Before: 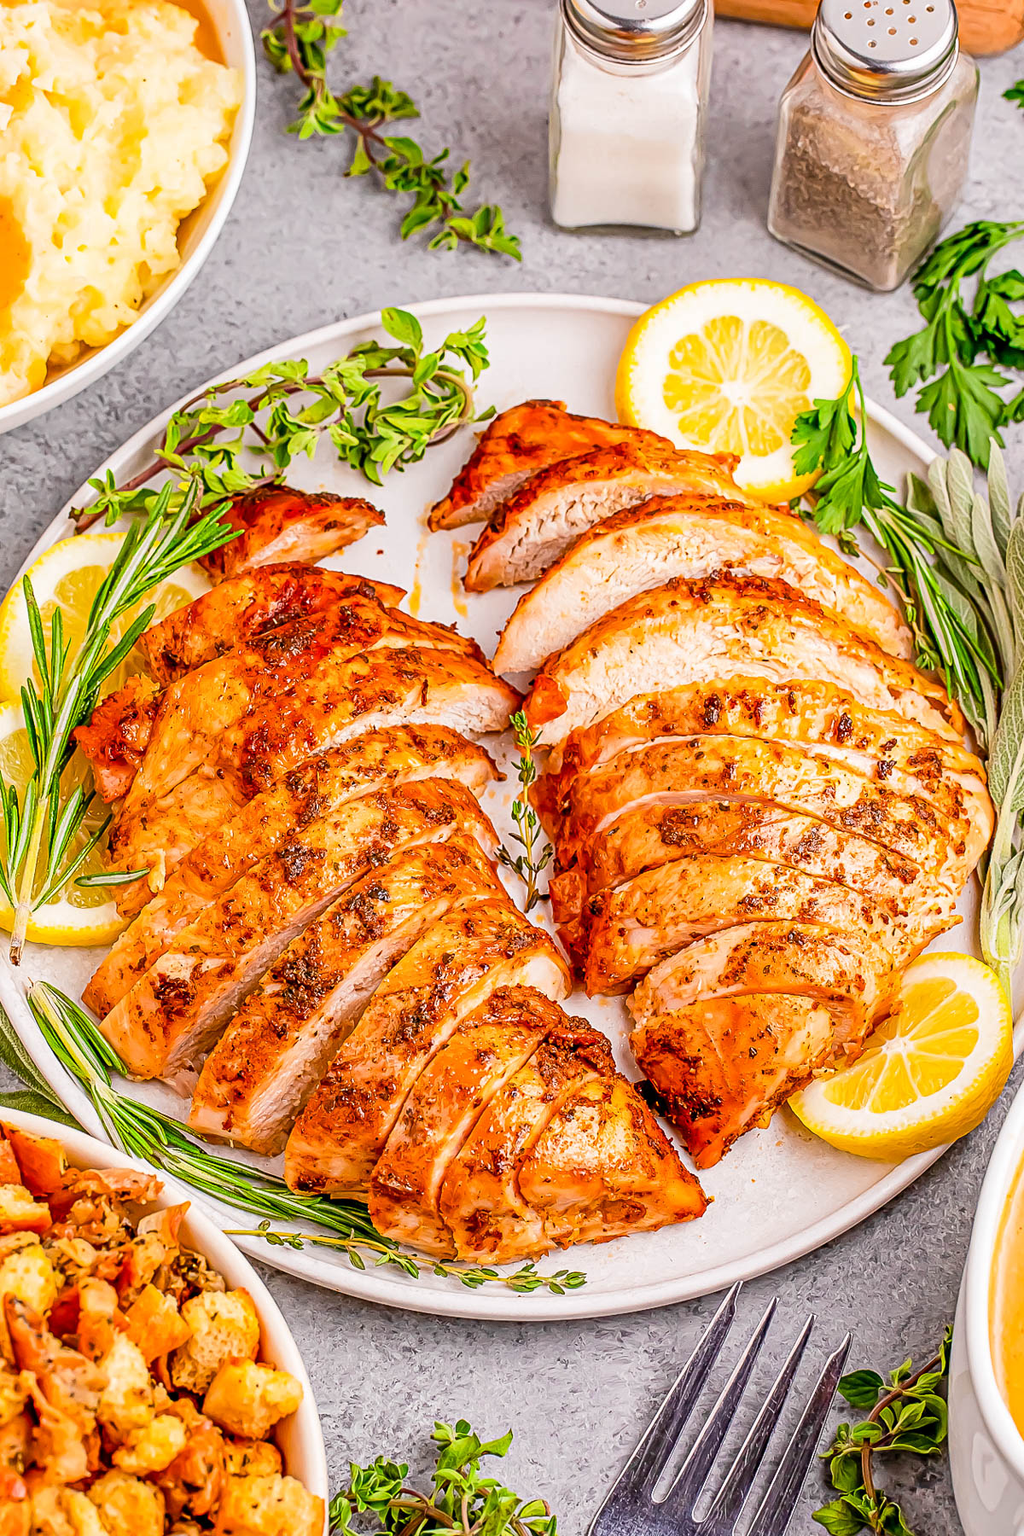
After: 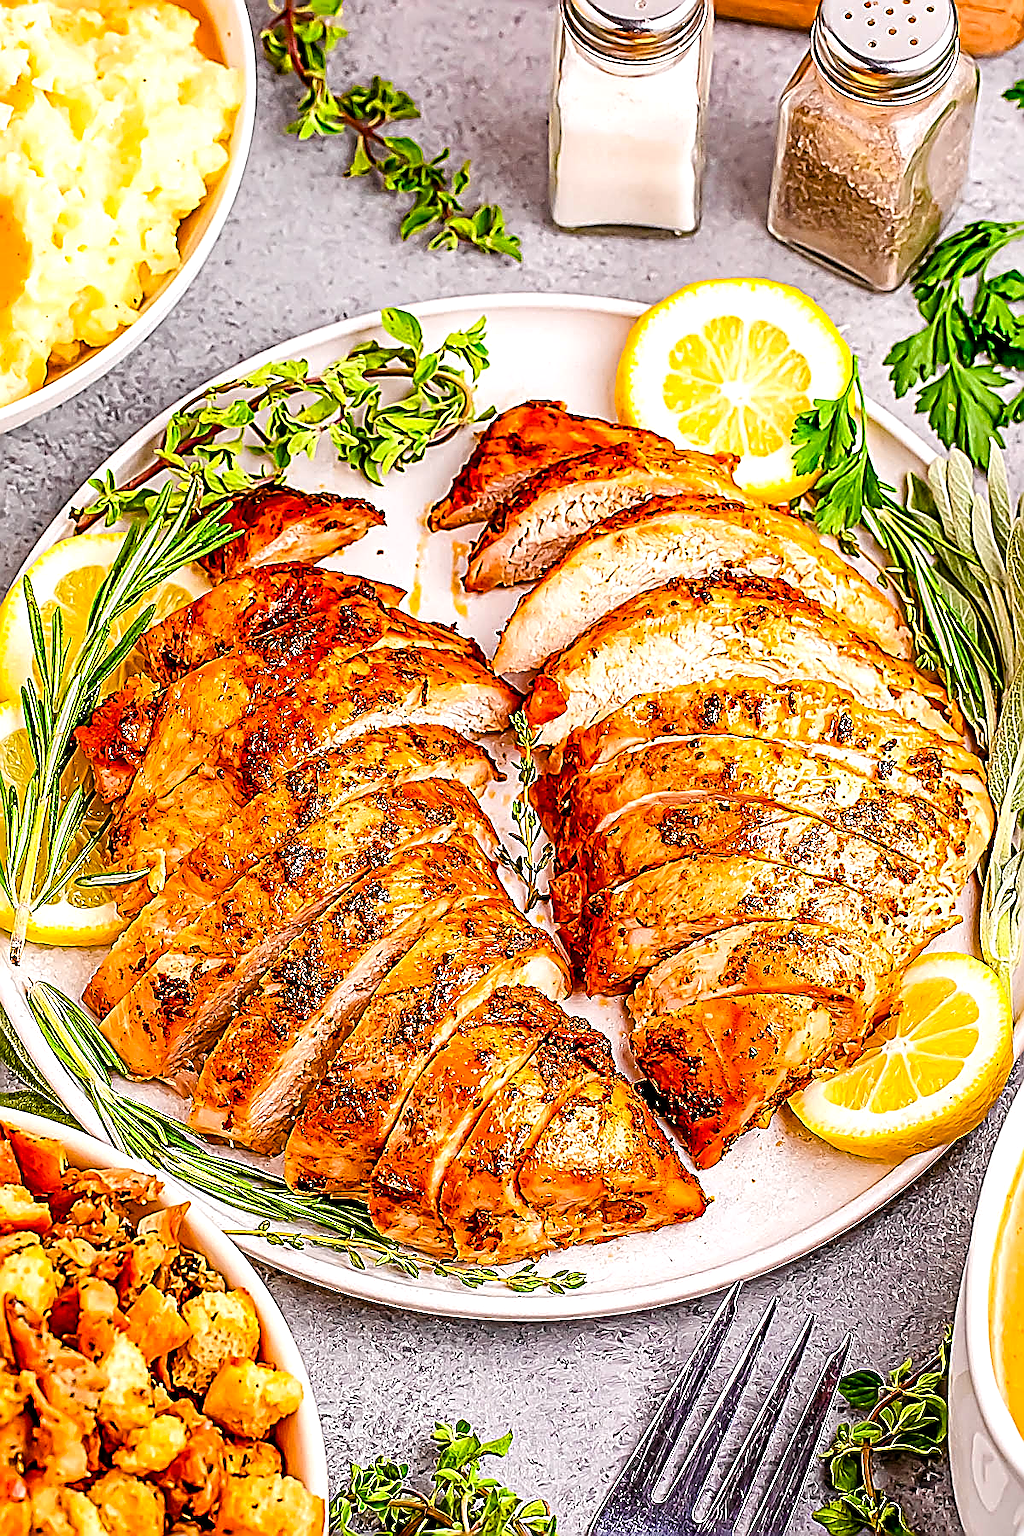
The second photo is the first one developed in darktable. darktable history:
contrast brightness saturation: contrast 0.04, saturation 0.151
sharpen: amount 1.856
color balance rgb: power › luminance -9.175%, perceptual saturation grading › global saturation 0.935%, perceptual saturation grading › highlights -17.537%, perceptual saturation grading › mid-tones 33.689%, perceptual saturation grading › shadows 50.509%, perceptual brilliance grading › highlights 9.276%, perceptual brilliance grading › shadows -4.645%, global vibrance 20%
